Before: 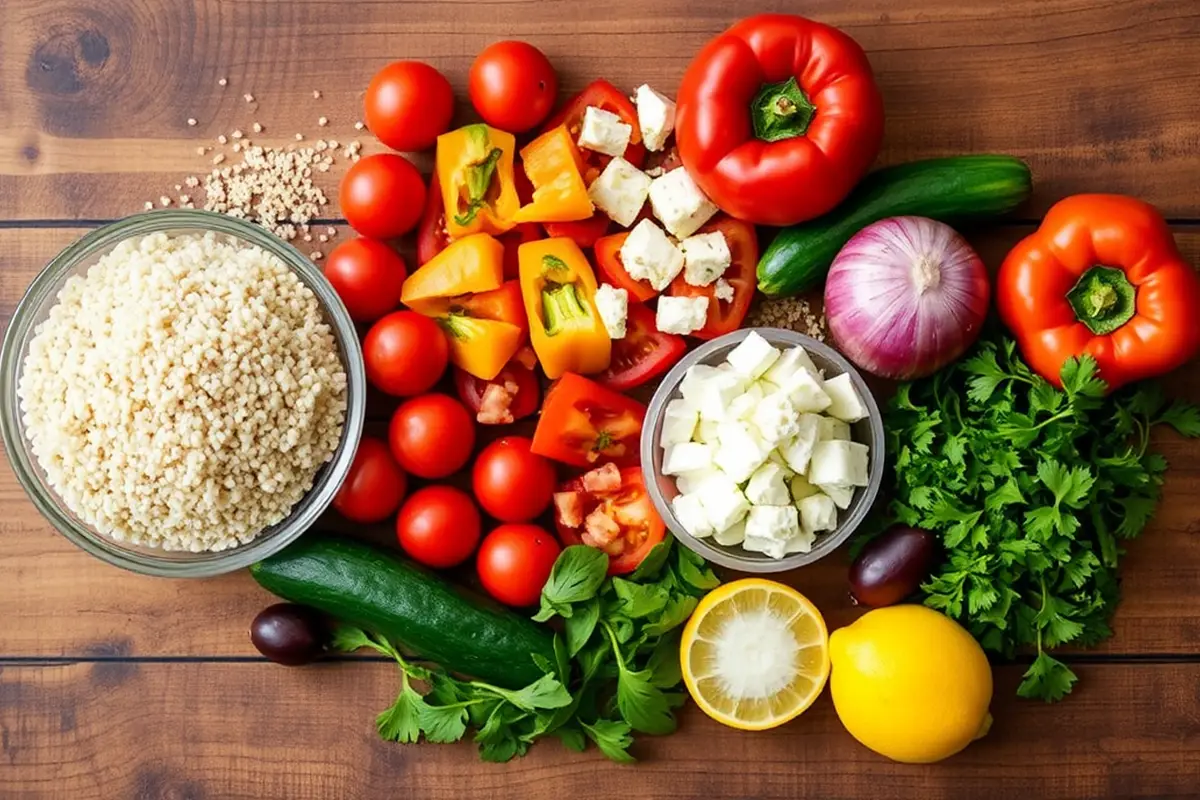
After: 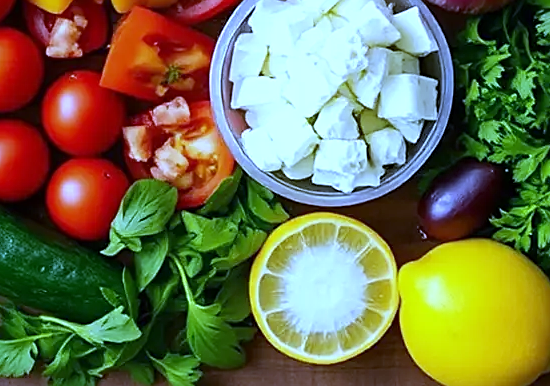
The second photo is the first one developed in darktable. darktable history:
white balance: red 0.766, blue 1.537
sharpen: on, module defaults
exposure: exposure 0.2 EV, compensate highlight preservation false
crop: left 35.976%, top 45.819%, right 18.162%, bottom 5.807%
